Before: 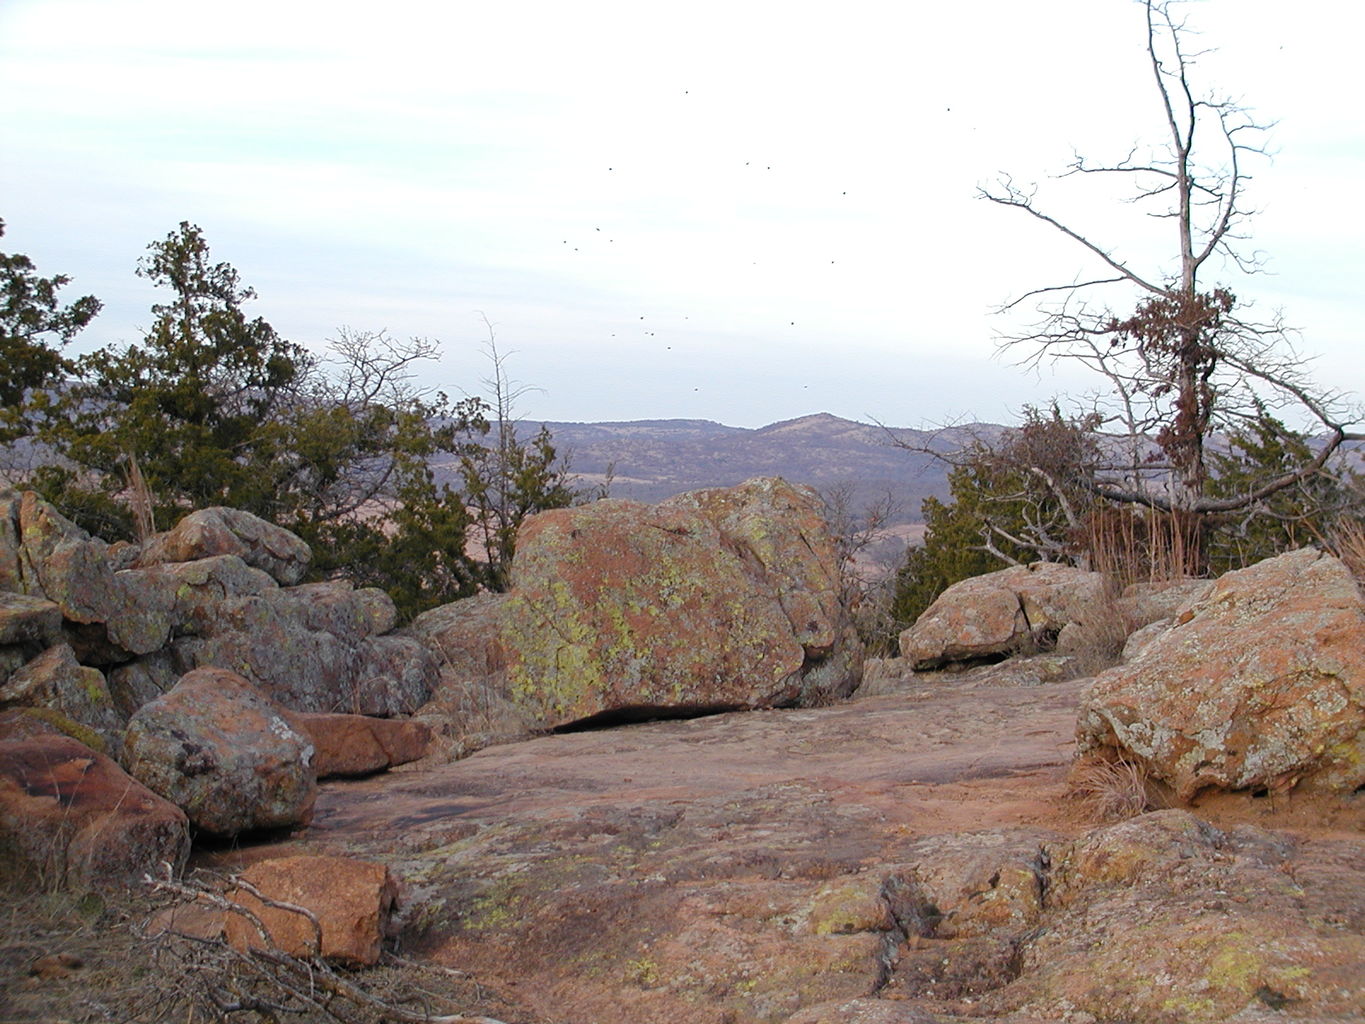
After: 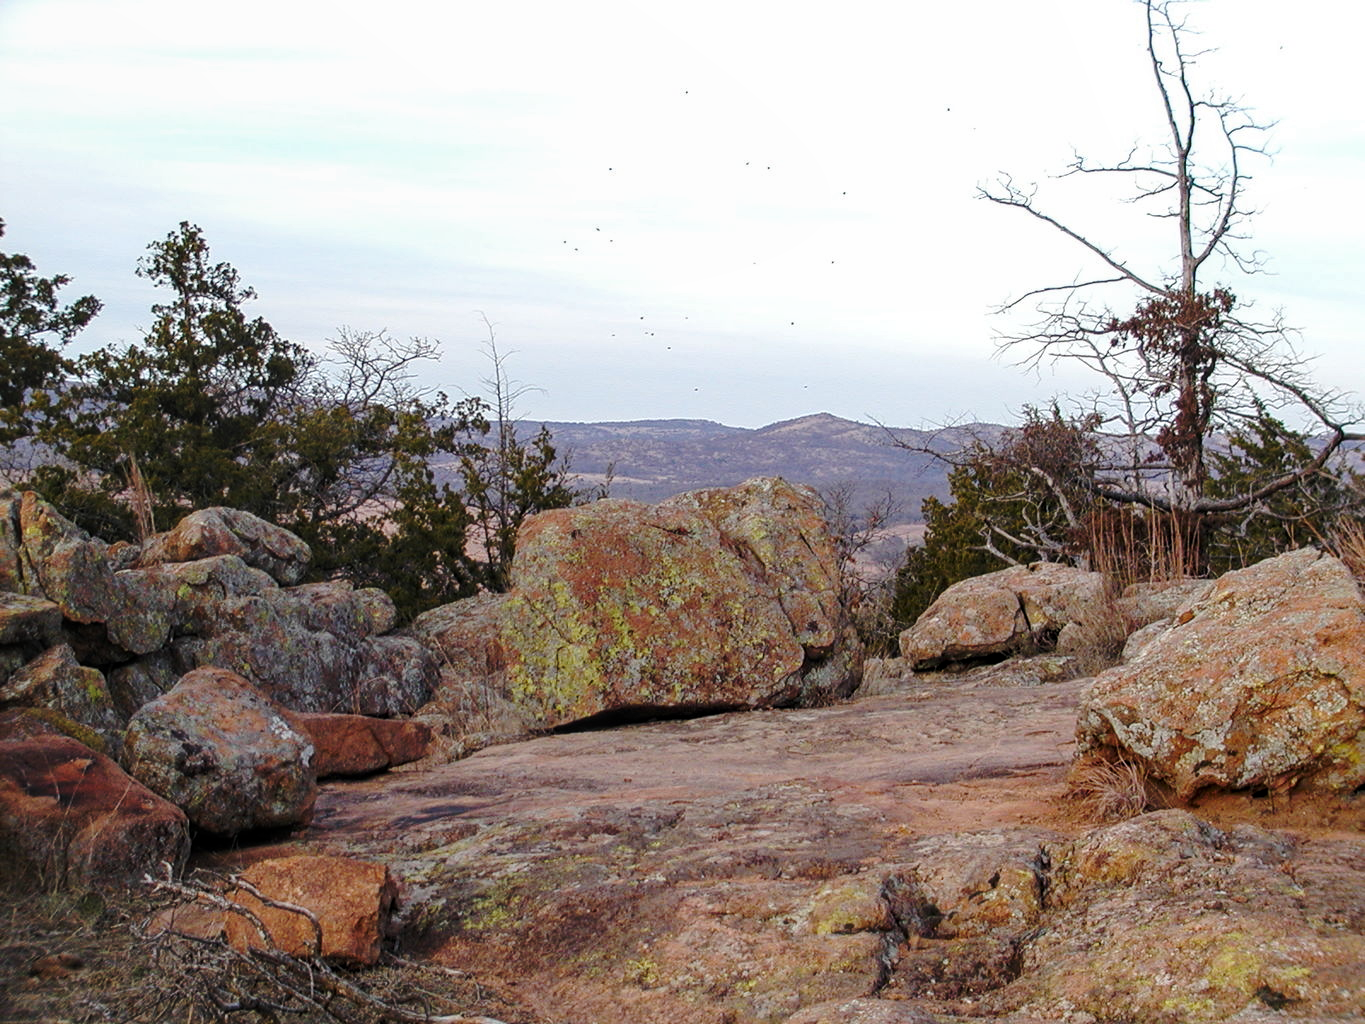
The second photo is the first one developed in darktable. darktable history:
local contrast: on, module defaults
base curve: curves: ch0 [(0, 0) (0.073, 0.04) (0.157, 0.139) (0.492, 0.492) (0.758, 0.758) (1, 1)], preserve colors none
